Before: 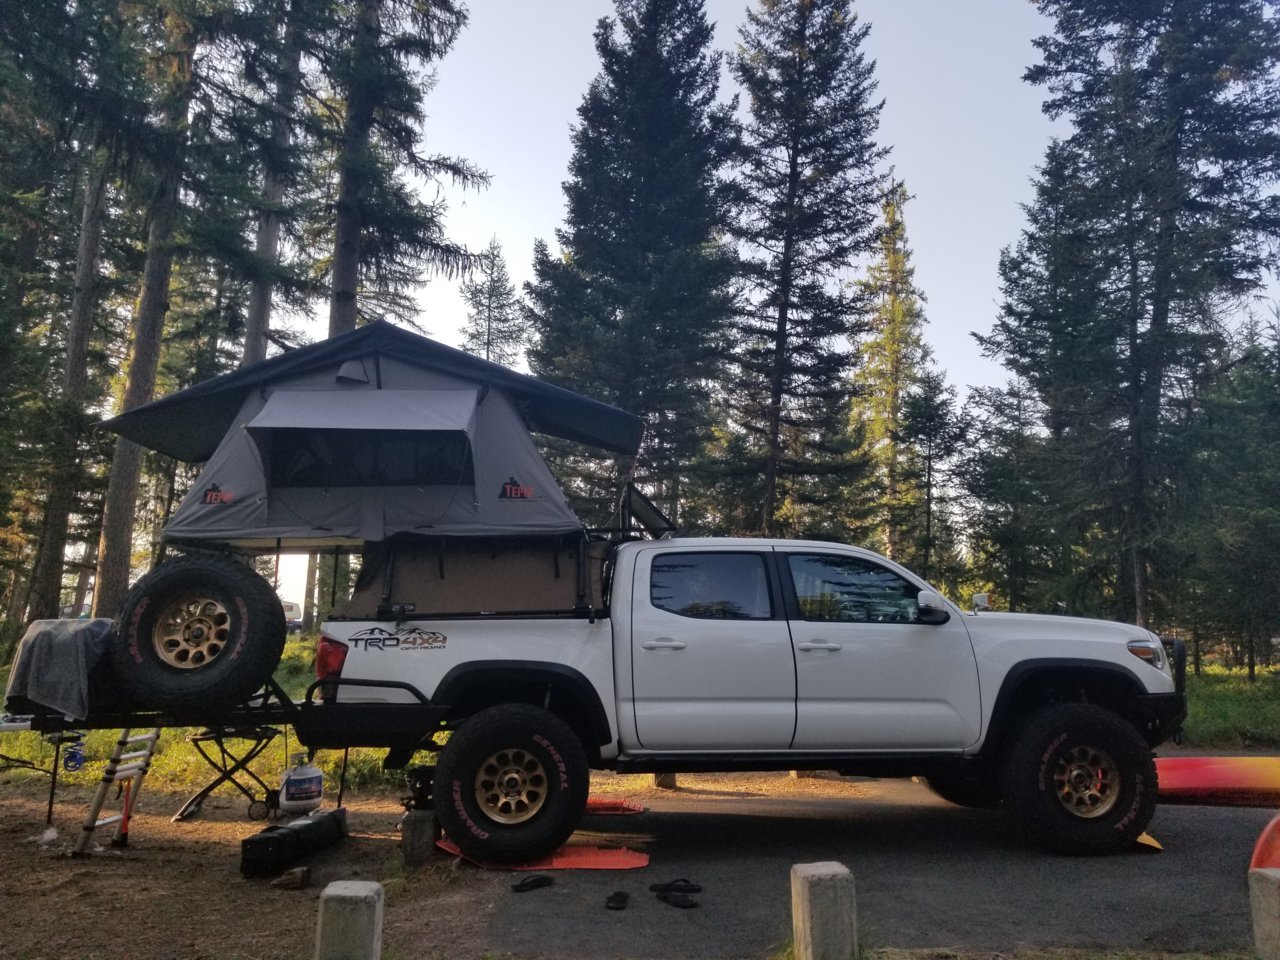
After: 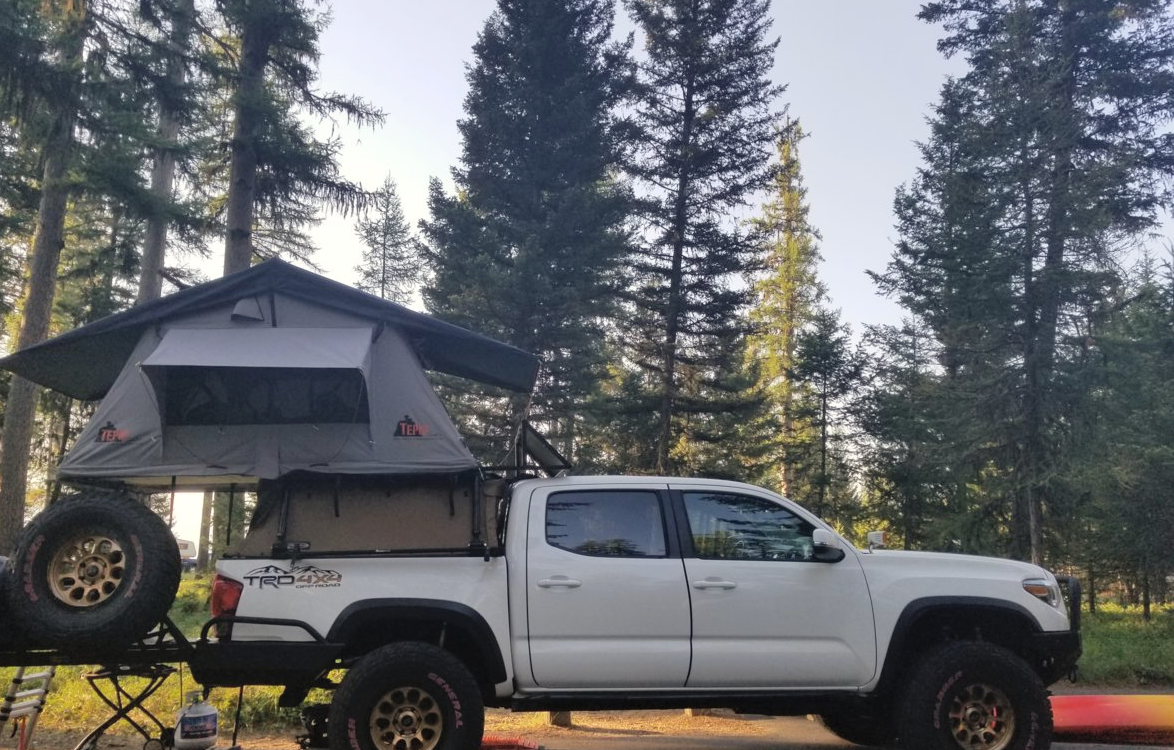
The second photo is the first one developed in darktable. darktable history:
crop: left 8.269%, top 6.562%, bottom 15.298%
shadows and highlights: shadows 3.36, highlights -16.91, soften with gaussian
color correction: highlights b* 2.93
contrast brightness saturation: brightness 0.127
exposure: compensate highlight preservation false
